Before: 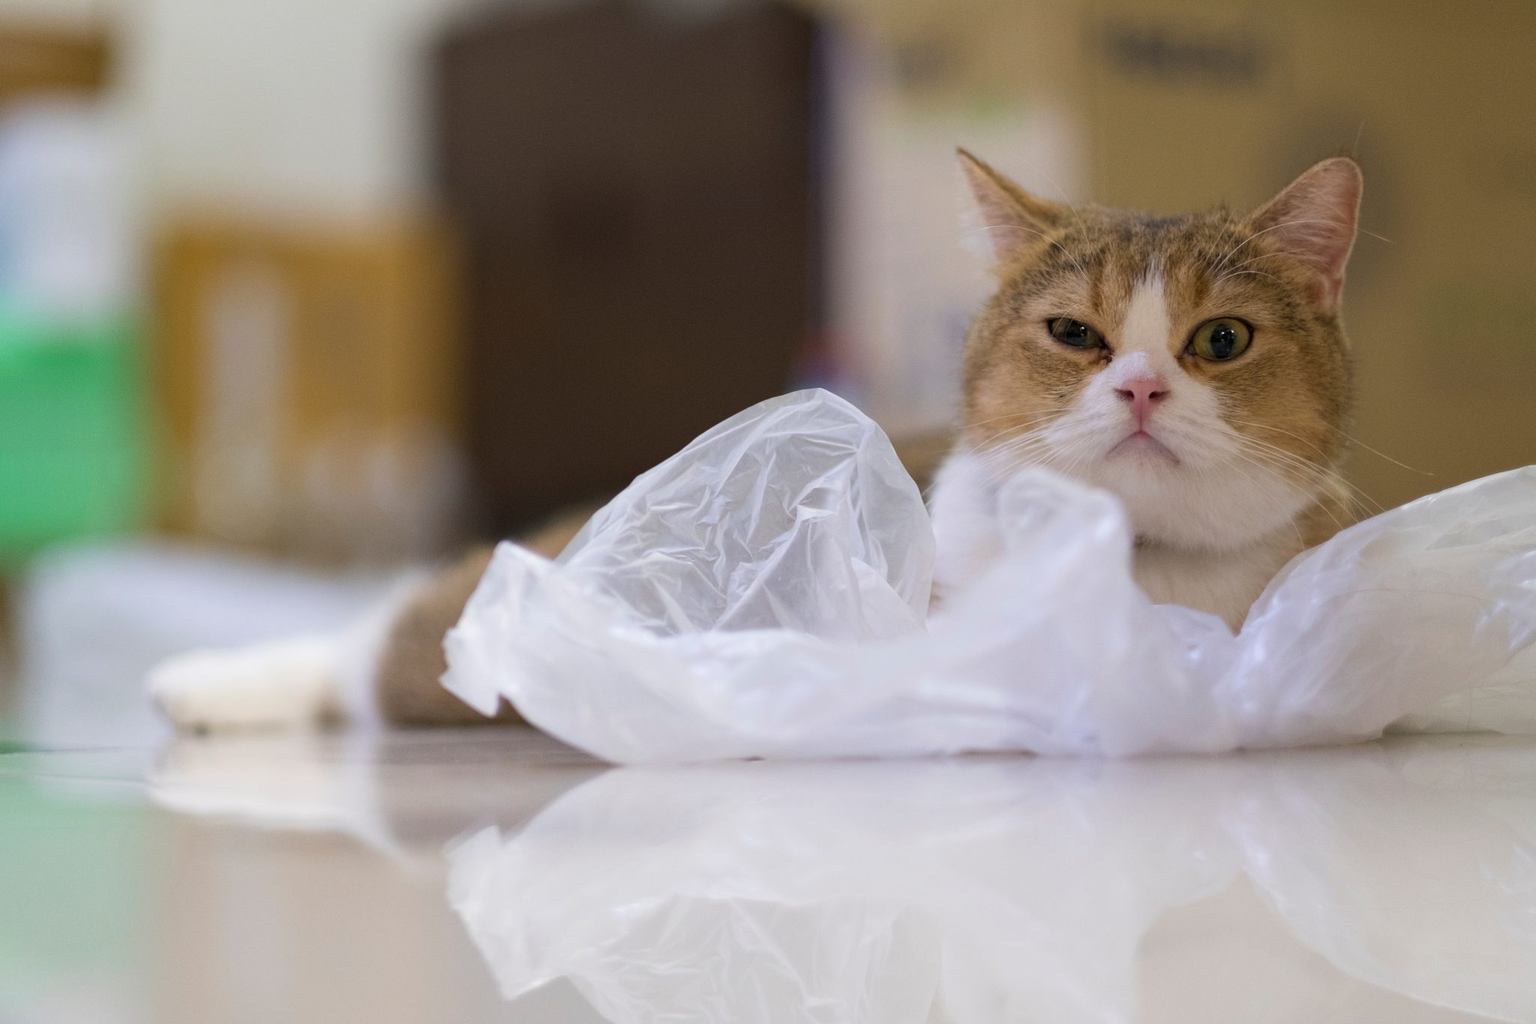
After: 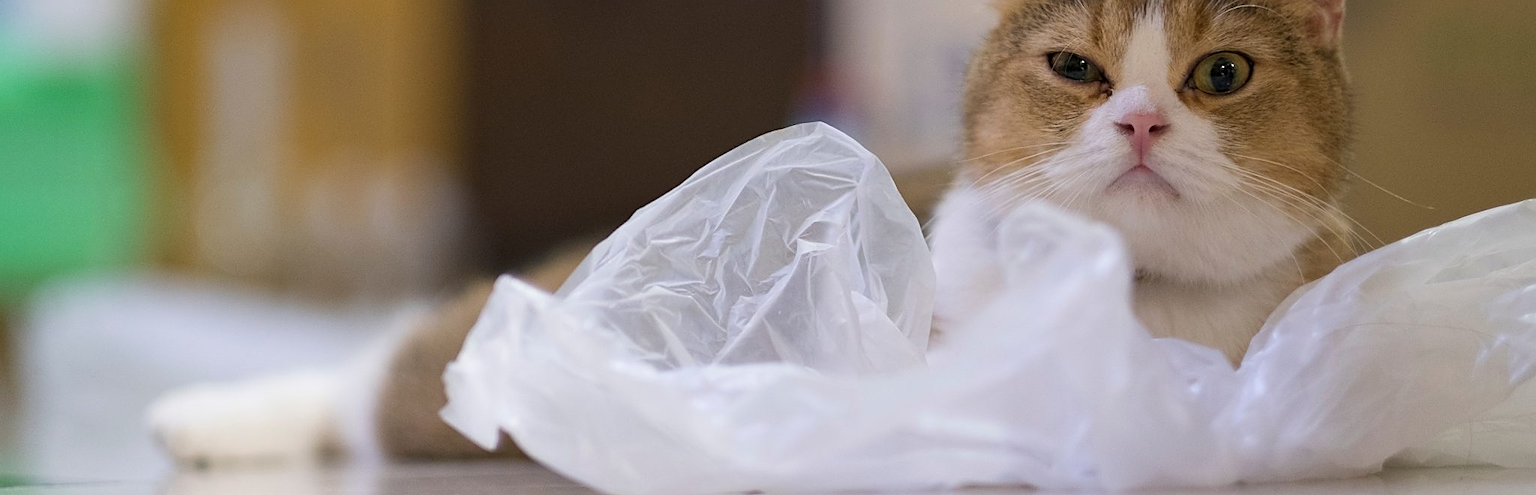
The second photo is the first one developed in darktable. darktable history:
crop and rotate: top 26.056%, bottom 25.543%
sharpen: amount 0.575
